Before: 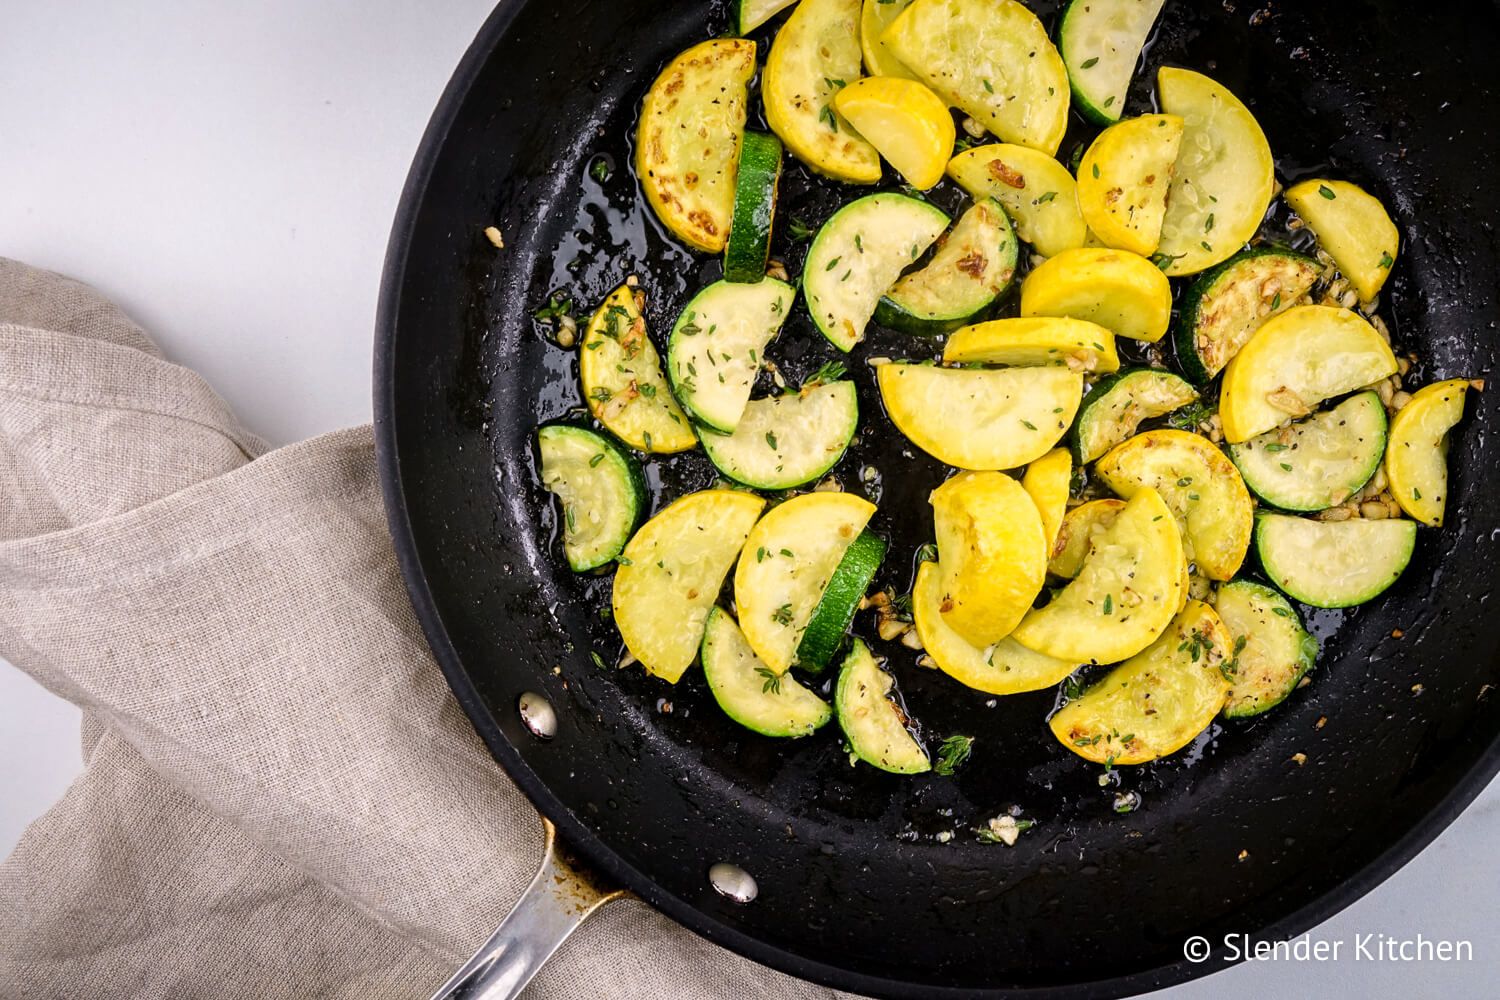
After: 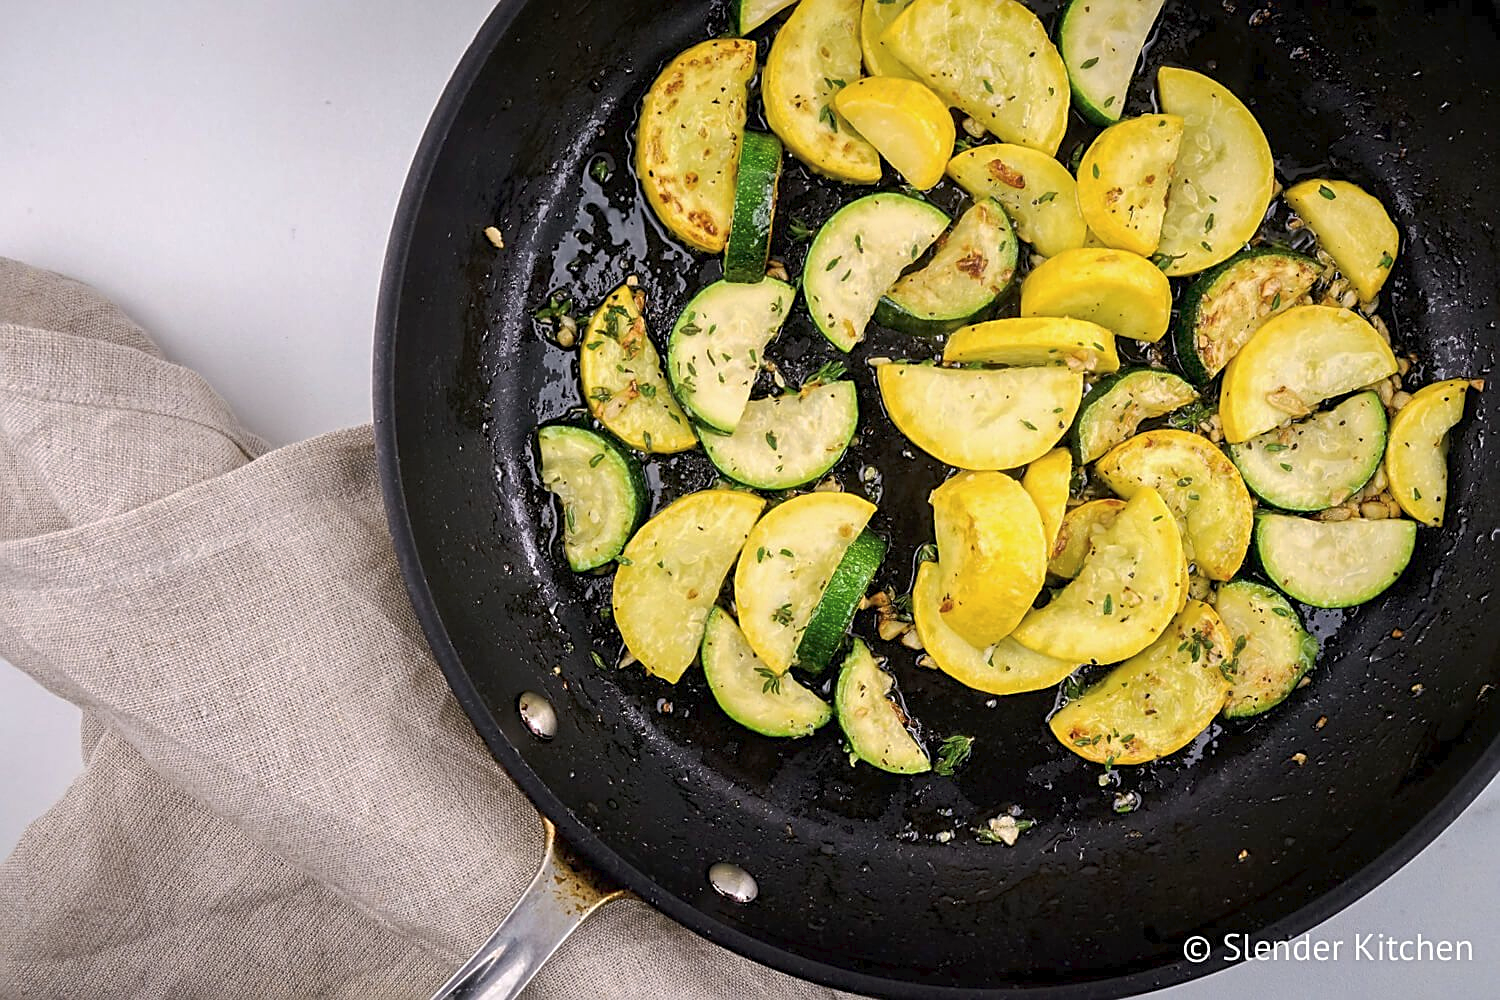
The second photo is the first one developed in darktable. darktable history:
tone curve: curves: ch0 [(0, 0) (0.003, 0.023) (0.011, 0.033) (0.025, 0.057) (0.044, 0.099) (0.069, 0.132) (0.1, 0.155) (0.136, 0.179) (0.177, 0.213) (0.224, 0.255) (0.277, 0.299) (0.335, 0.347) (0.399, 0.407) (0.468, 0.473) (0.543, 0.546) (0.623, 0.619) (0.709, 0.698) (0.801, 0.775) (0.898, 0.871) (1, 1)], preserve colors none
sharpen: on, module defaults
